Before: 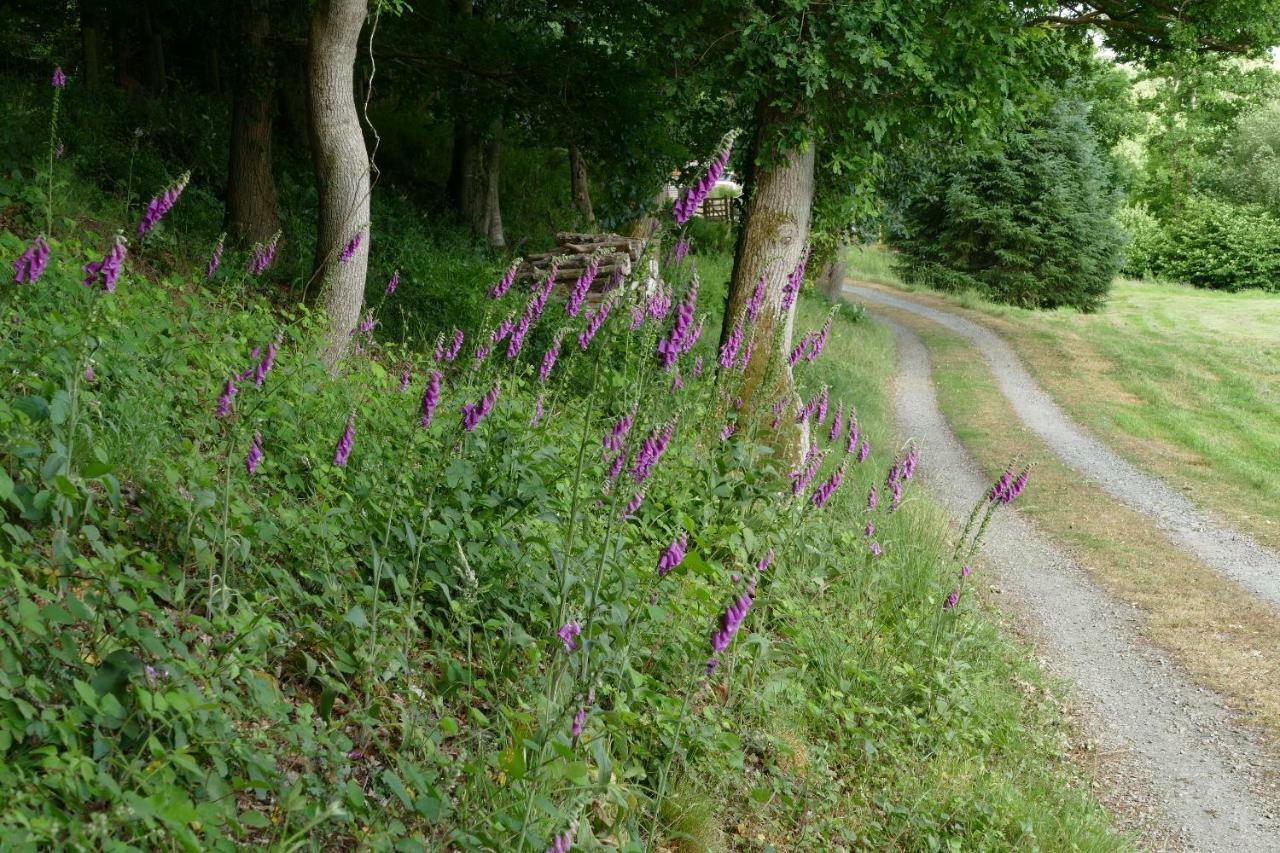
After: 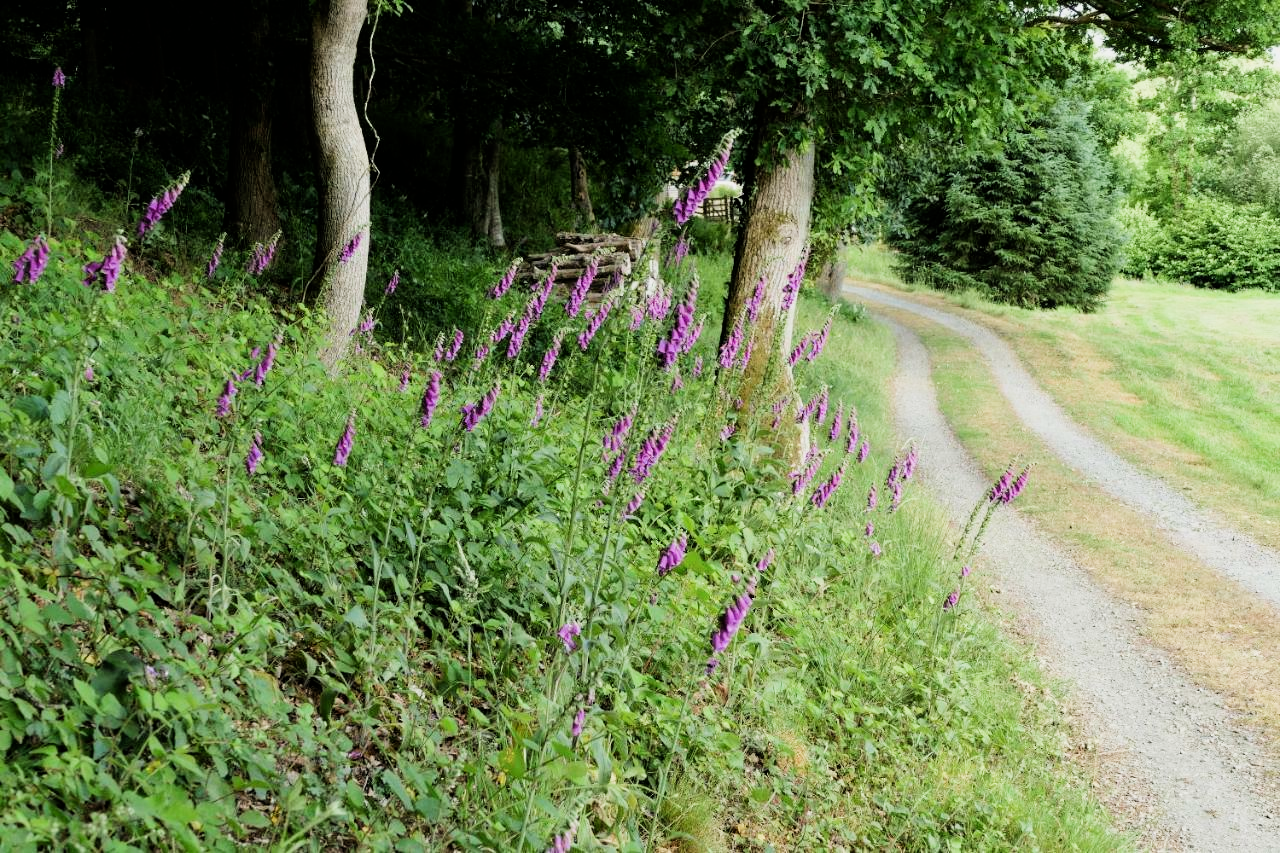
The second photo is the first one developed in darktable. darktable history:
filmic rgb: black relative exposure -7.5 EV, white relative exposure 4.99 EV, hardness 3.3, contrast 1.299
exposure: exposure 0.654 EV, compensate exposure bias true, compensate highlight preservation false
